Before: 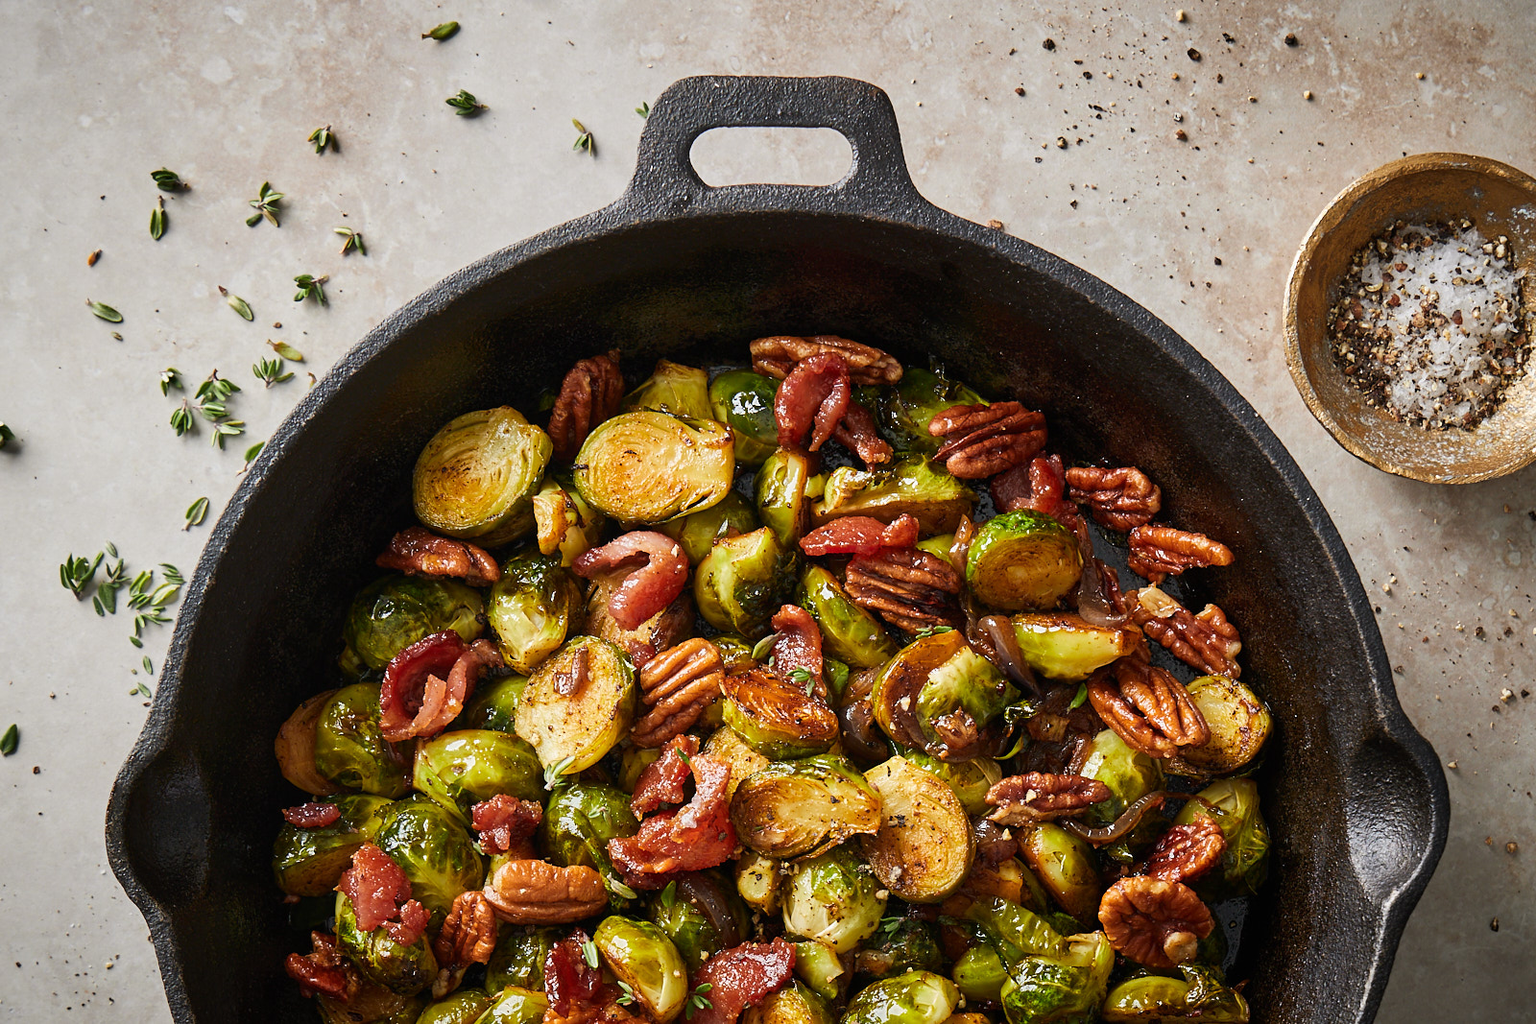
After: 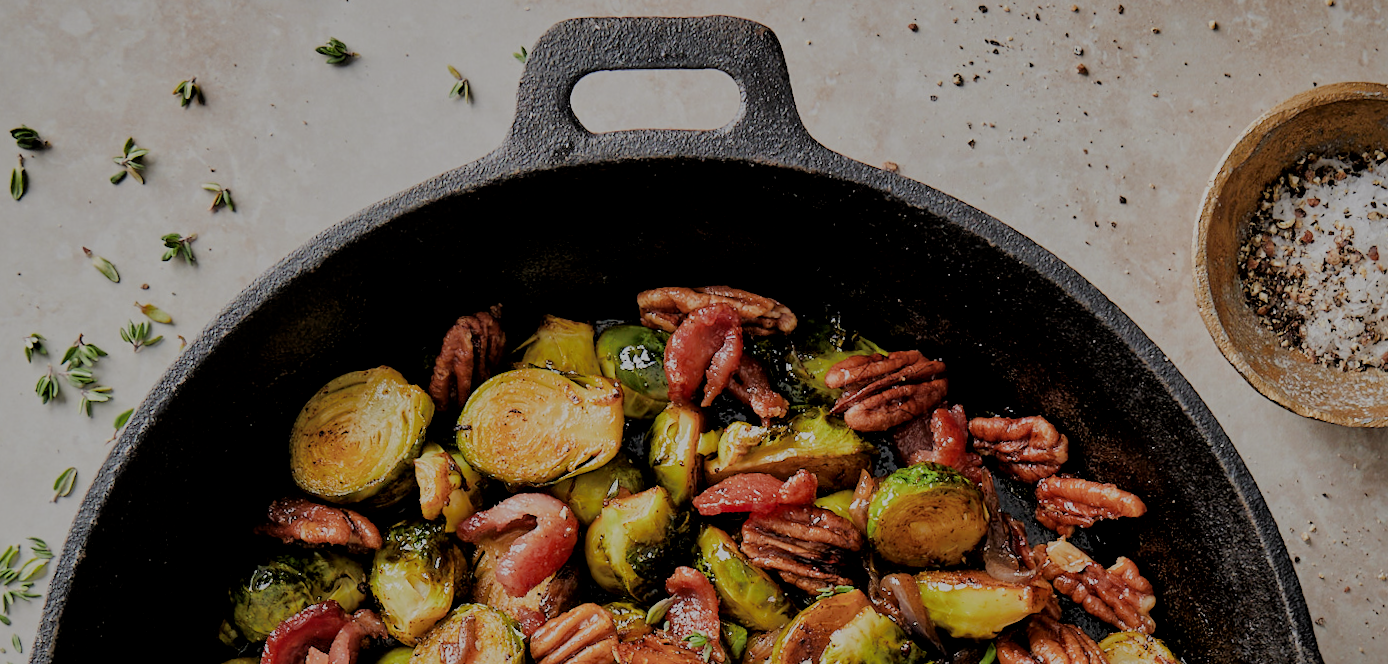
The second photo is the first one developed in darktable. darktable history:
rotate and perspective: rotation -1.17°, automatic cropping off
crop and rotate: left 9.345%, top 7.22%, right 4.982%, bottom 32.331%
local contrast: mode bilateral grid, contrast 20, coarseness 50, detail 132%, midtone range 0.2
filmic rgb: black relative exposure -4.42 EV, white relative exposure 6.58 EV, hardness 1.85, contrast 0.5
